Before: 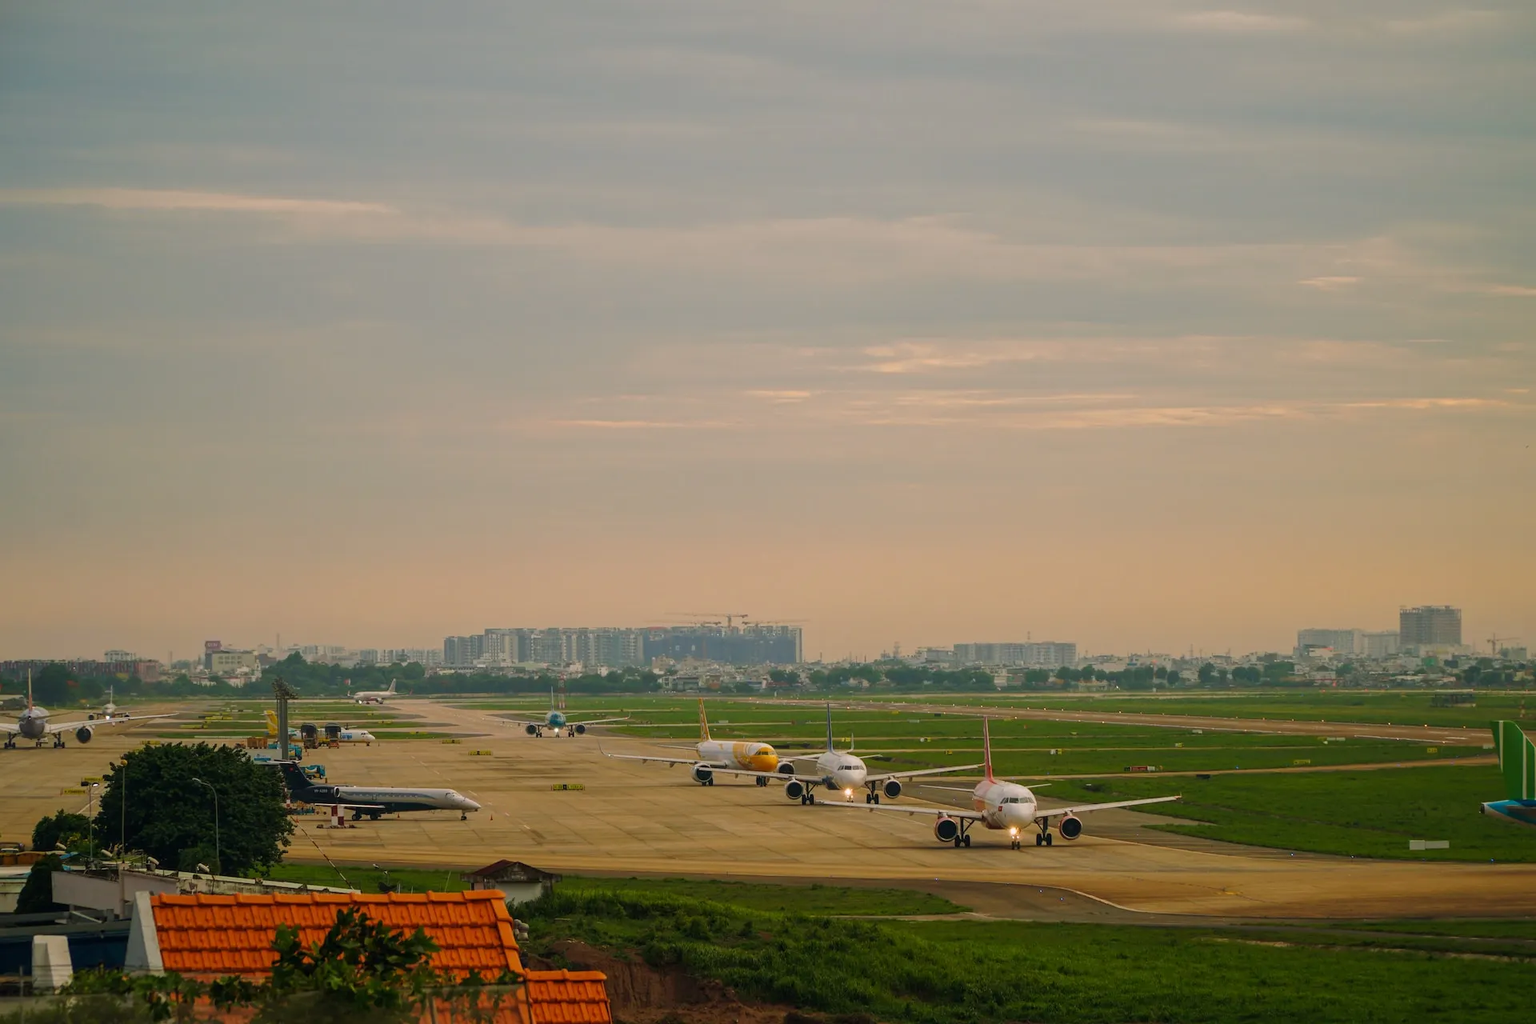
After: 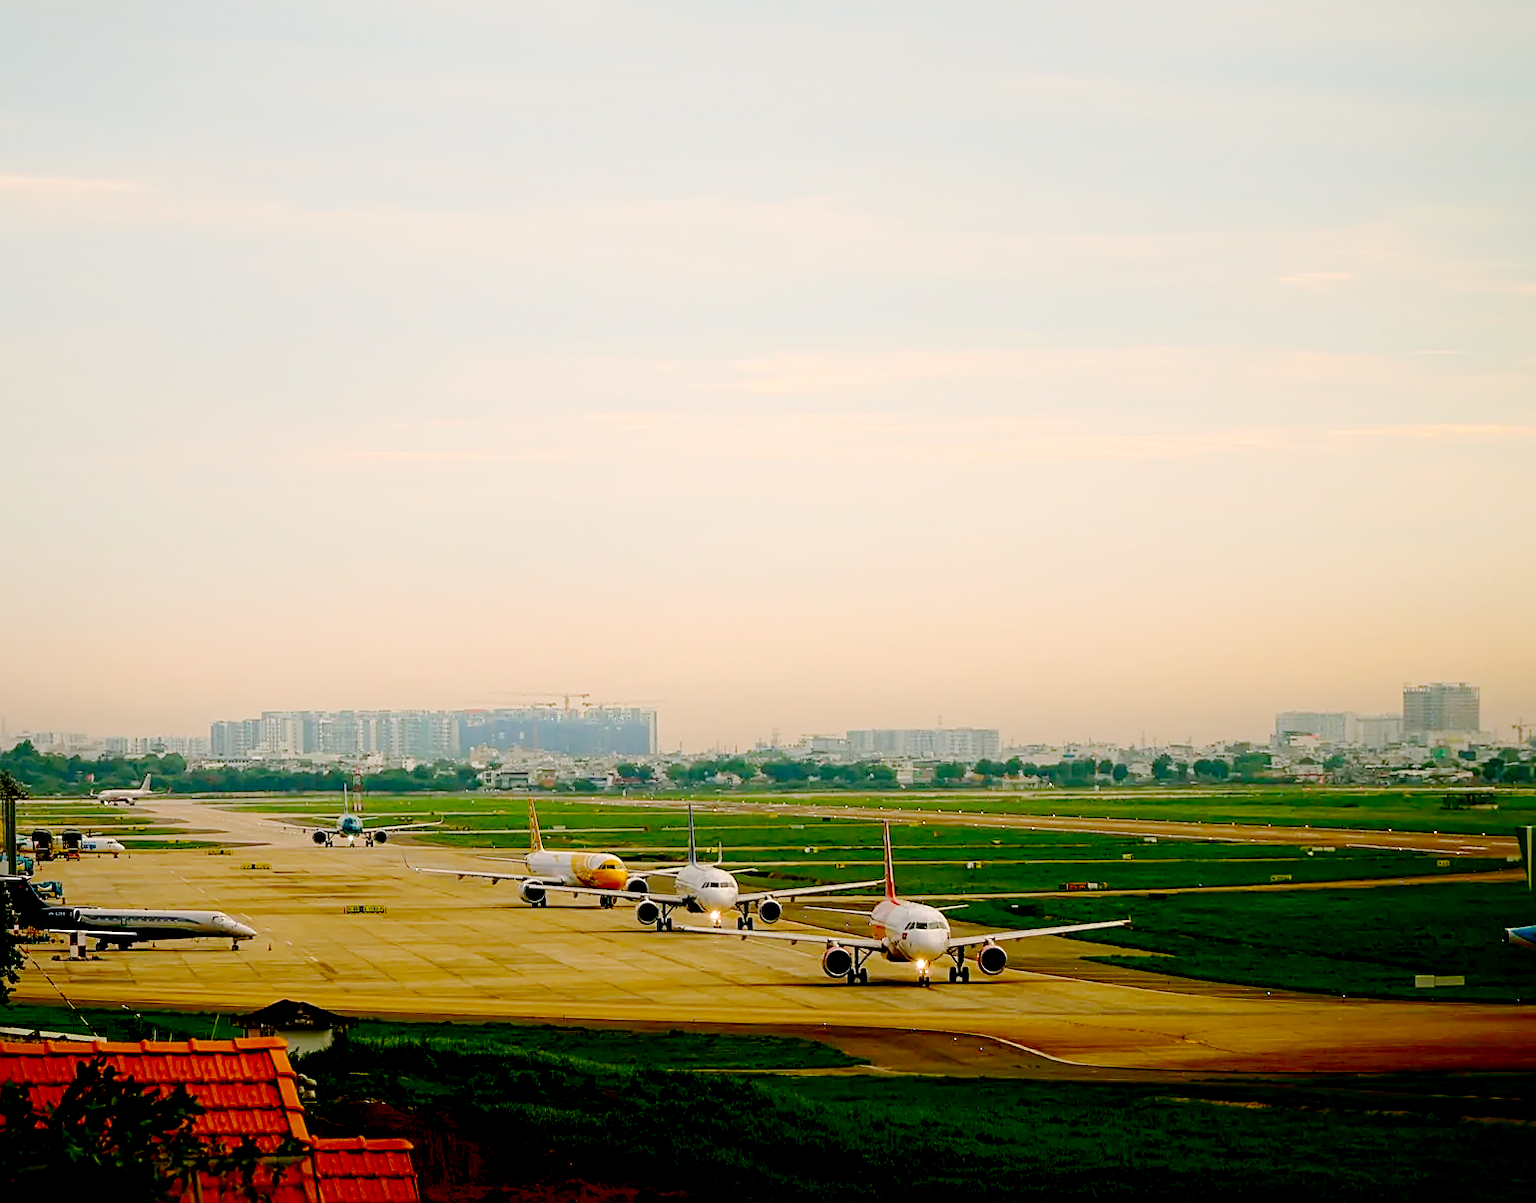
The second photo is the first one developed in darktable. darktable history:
tone curve: curves: ch0 [(0, 0) (0.003, 0.001) (0.011, 0.008) (0.025, 0.015) (0.044, 0.025) (0.069, 0.037) (0.1, 0.056) (0.136, 0.091) (0.177, 0.157) (0.224, 0.231) (0.277, 0.319) (0.335, 0.4) (0.399, 0.493) (0.468, 0.571) (0.543, 0.645) (0.623, 0.706) (0.709, 0.77) (0.801, 0.838) (0.898, 0.918) (1, 1)], preserve colors none
sharpen: on, module defaults
exposure: black level correction 0.03, exposure 0.322 EV, compensate highlight preservation false
shadows and highlights: shadows -52.63, highlights 87.65, soften with gaussian
crop and rotate: left 17.961%, top 5.769%, right 1.858%
